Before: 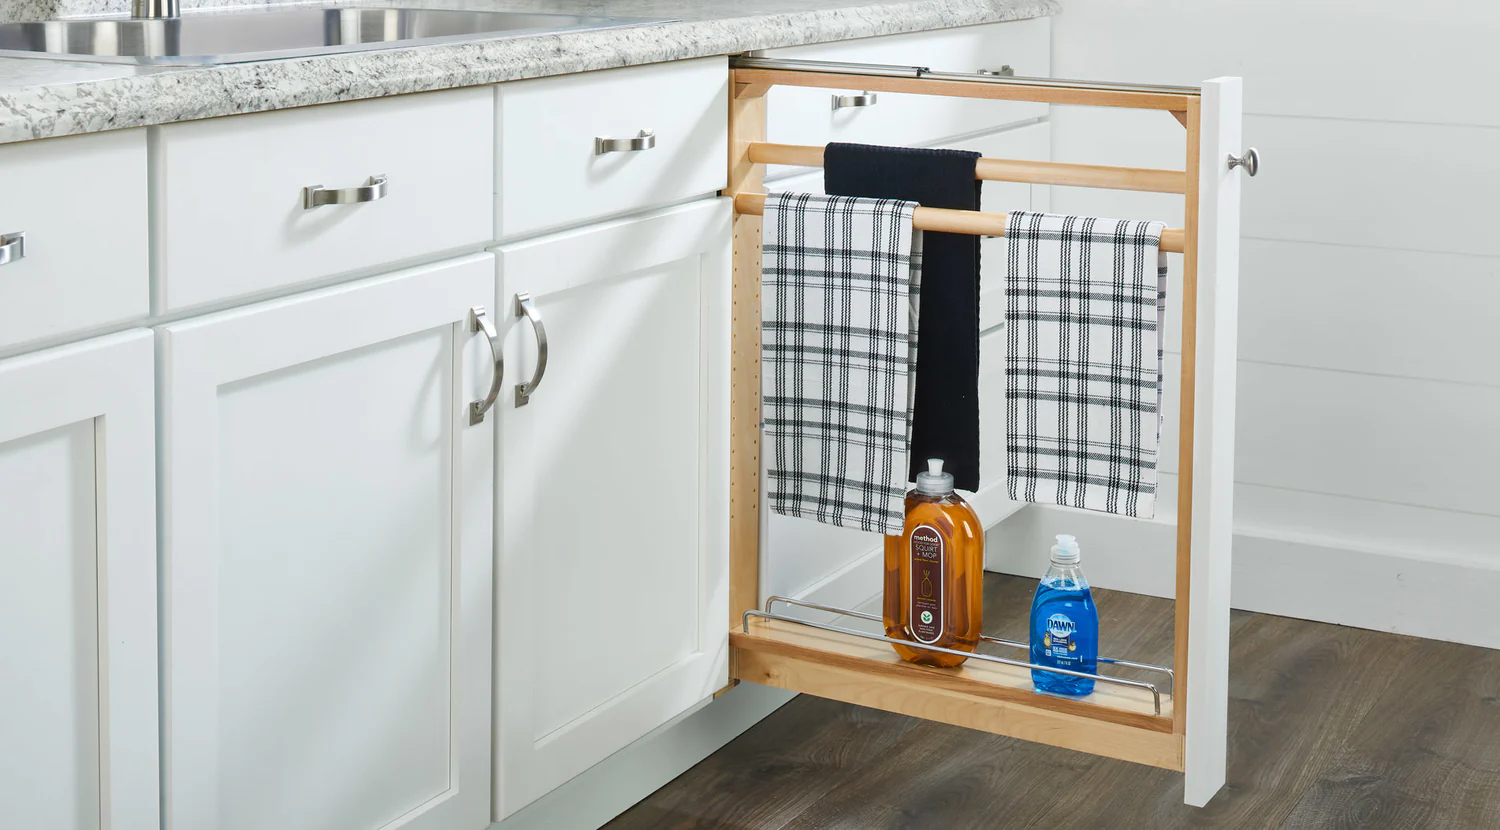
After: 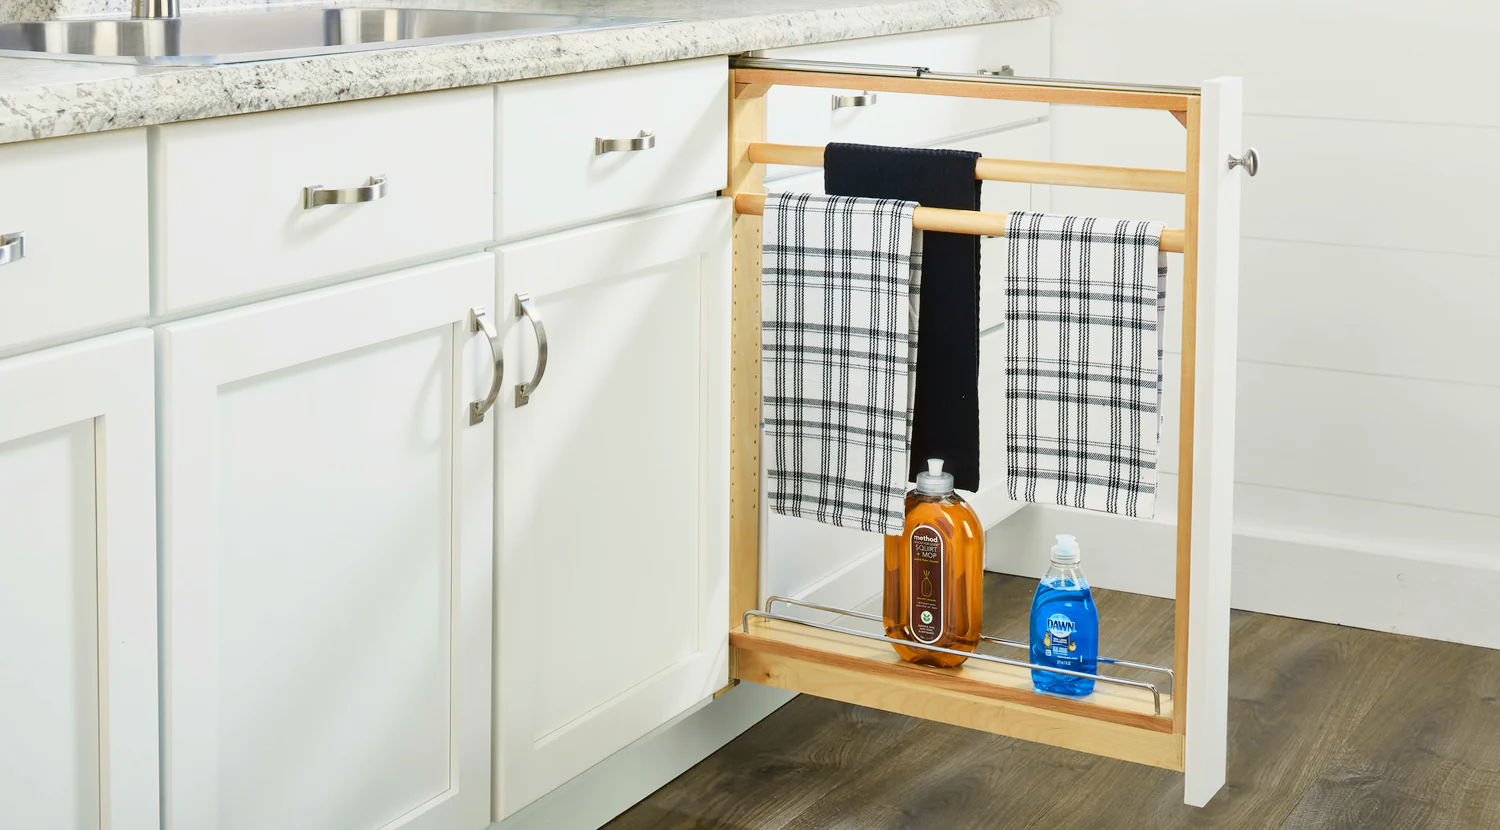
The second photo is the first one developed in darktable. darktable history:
tone curve: curves: ch0 [(0, 0.021) (0.049, 0.044) (0.152, 0.14) (0.328, 0.377) (0.473, 0.543) (0.641, 0.705) (0.85, 0.894) (1, 0.969)]; ch1 [(0, 0) (0.302, 0.331) (0.433, 0.432) (0.472, 0.47) (0.502, 0.503) (0.527, 0.516) (0.564, 0.573) (0.614, 0.626) (0.677, 0.701) (0.859, 0.885) (1, 1)]; ch2 [(0, 0) (0.33, 0.301) (0.447, 0.44) (0.487, 0.496) (0.502, 0.516) (0.535, 0.563) (0.565, 0.597) (0.608, 0.641) (1, 1)], color space Lab, independent channels, preserve colors none
